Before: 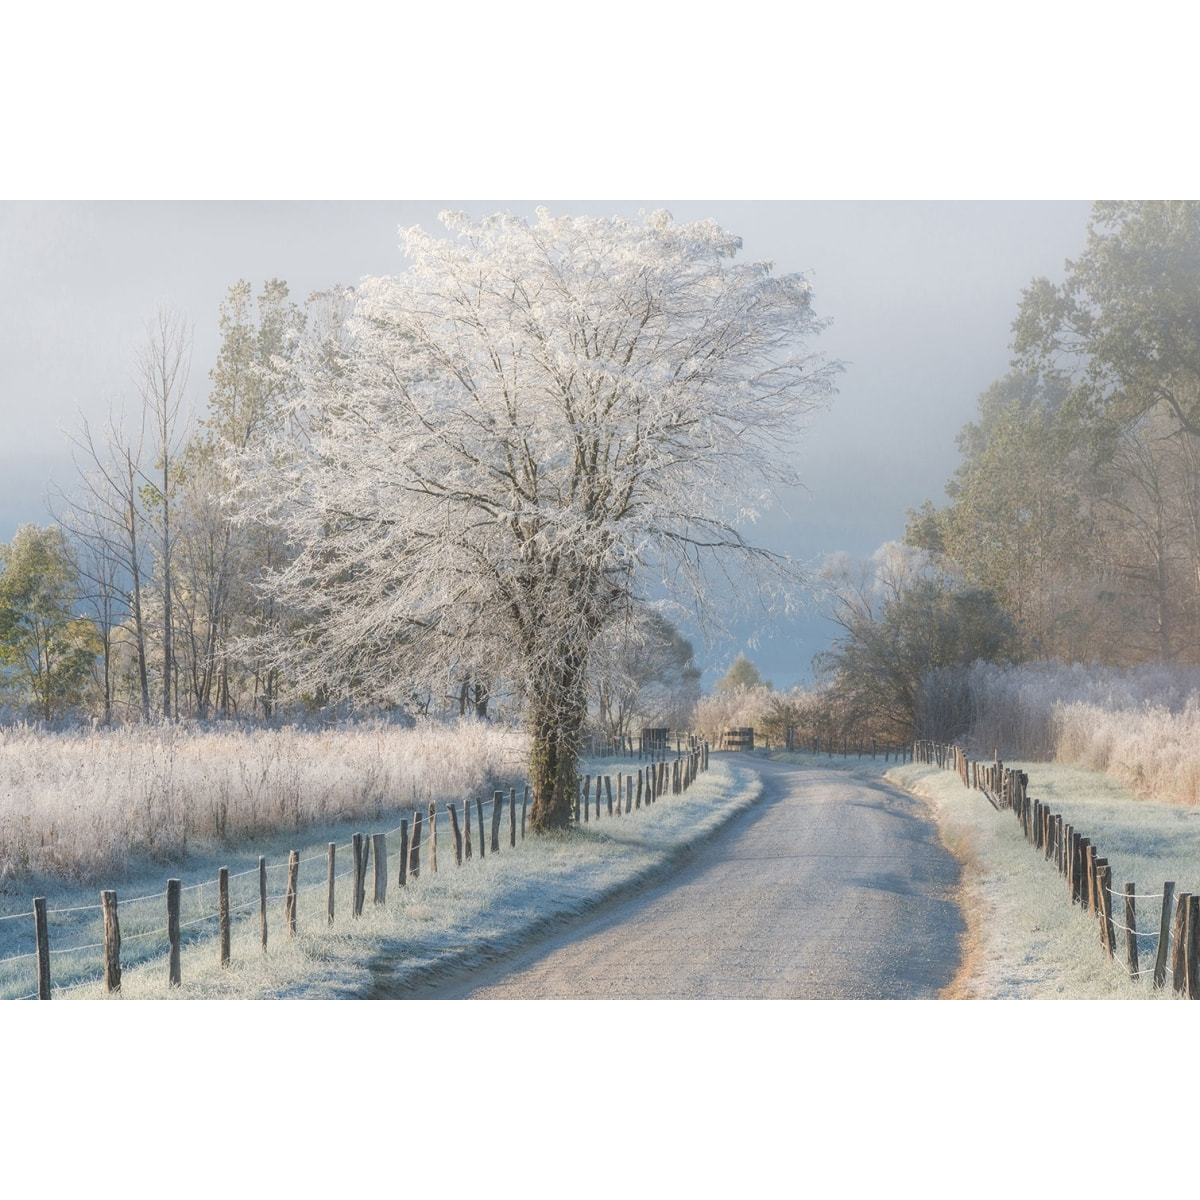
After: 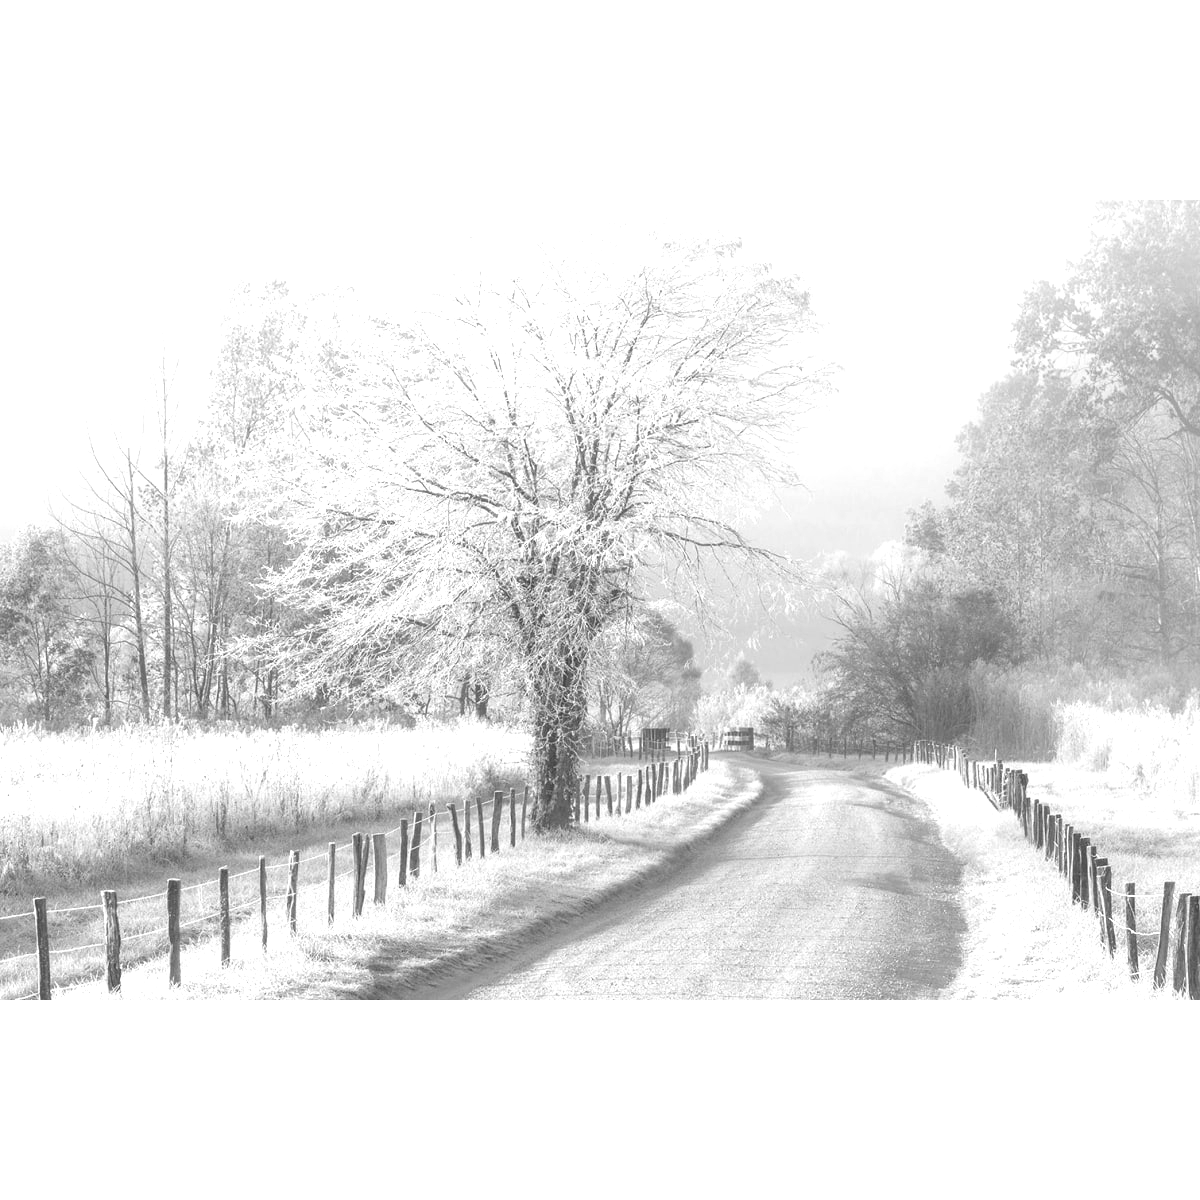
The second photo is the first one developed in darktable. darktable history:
exposure: black level correction -0.002, exposure 1.115 EV, compensate highlight preservation false
monochrome: on, module defaults
